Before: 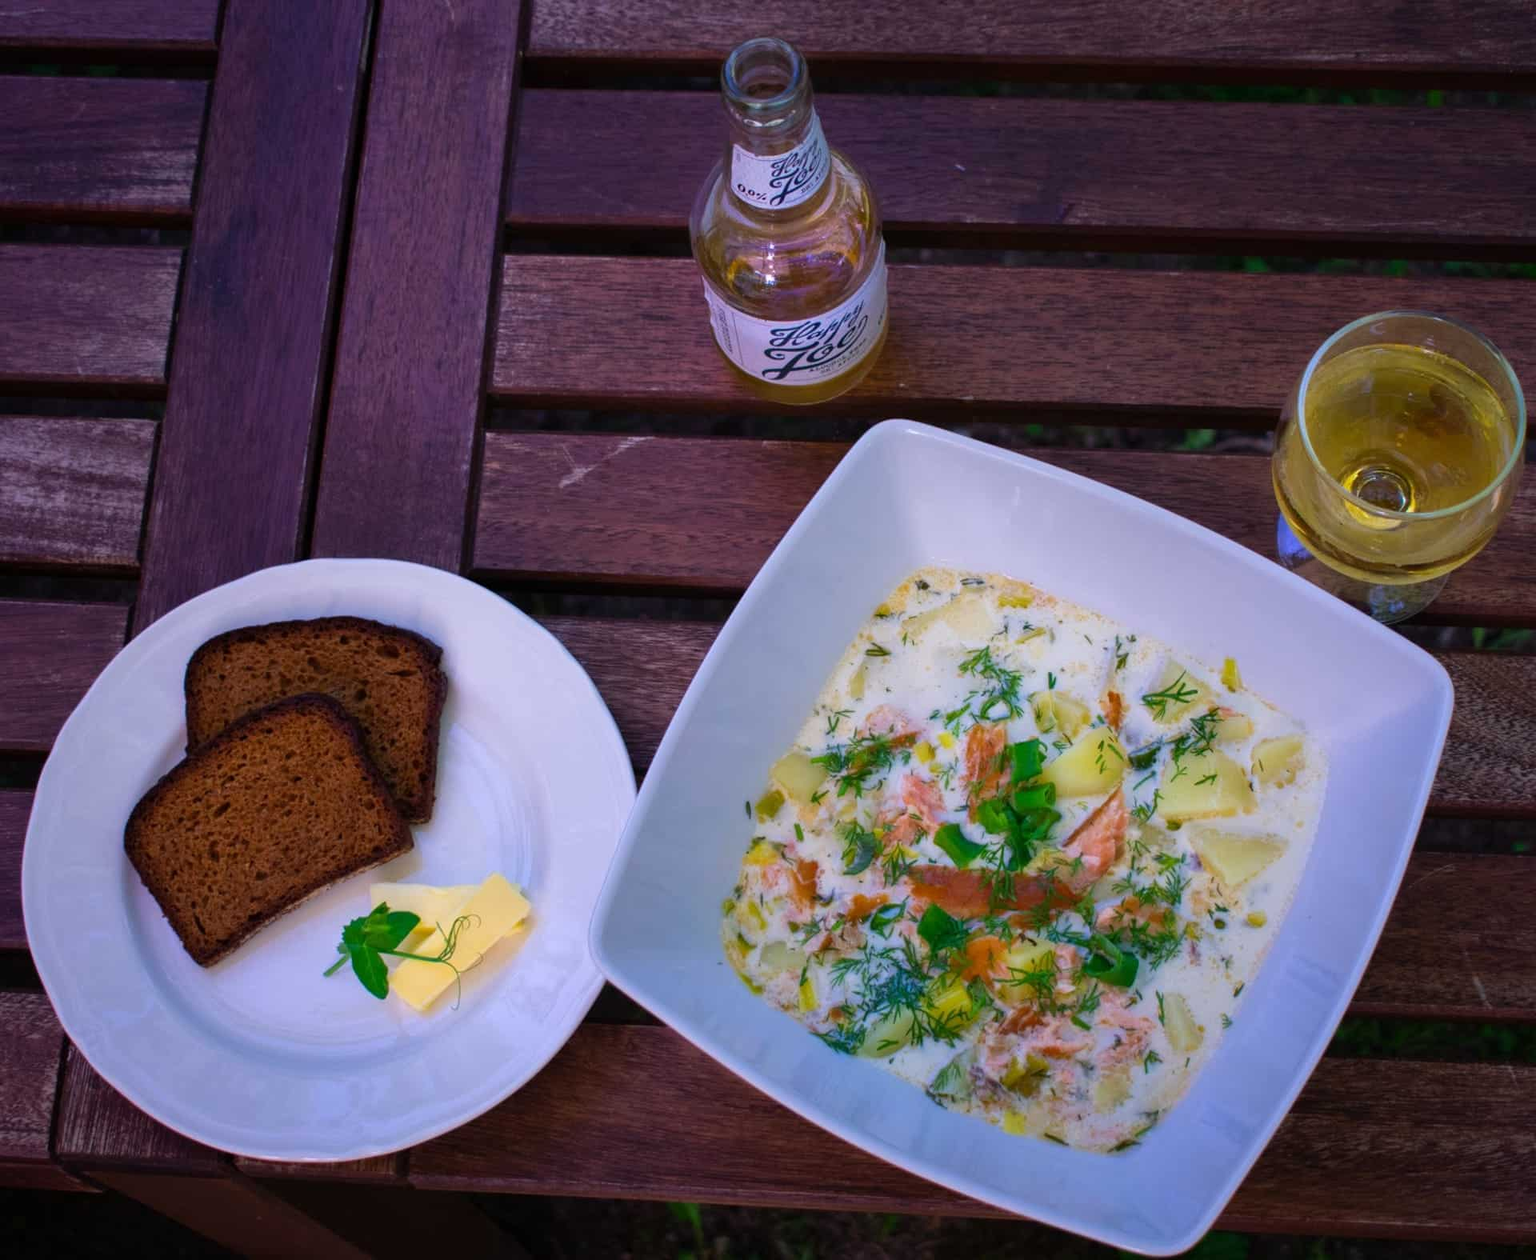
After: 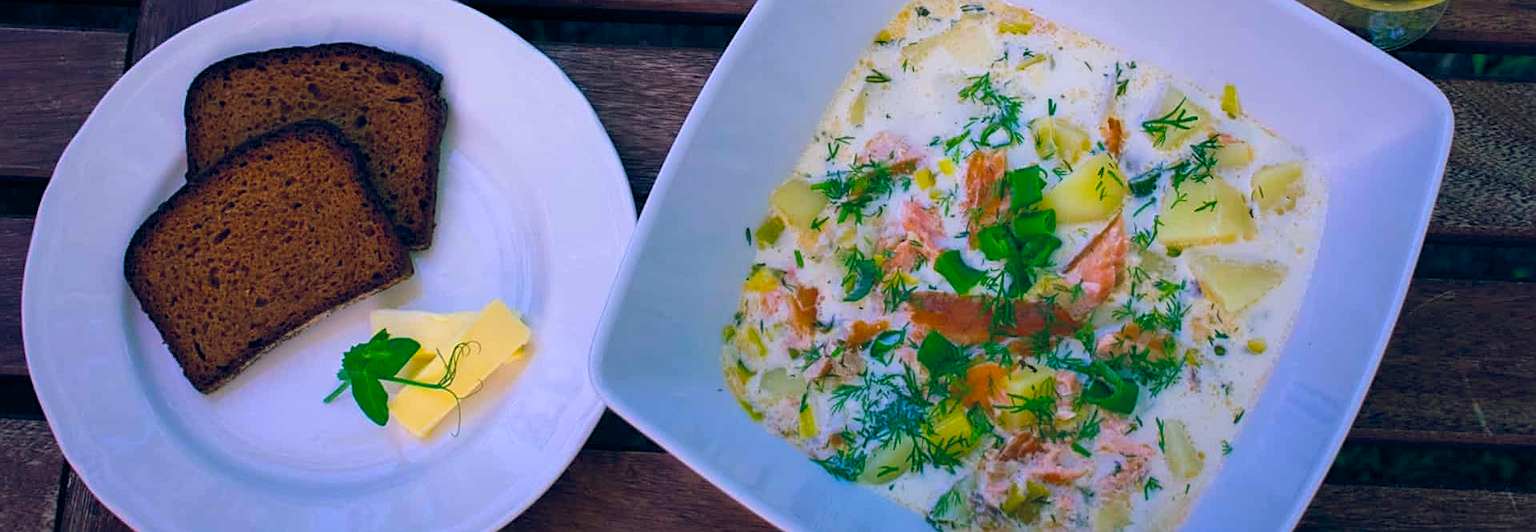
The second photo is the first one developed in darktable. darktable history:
crop: top 45.547%, bottom 12.207%
sharpen: on, module defaults
color balance rgb: shadows lift › chroma 11.93%, shadows lift › hue 132.73°, global offset › chroma 0.249%, global offset › hue 256.74°, perceptual saturation grading › global saturation 29.644%
